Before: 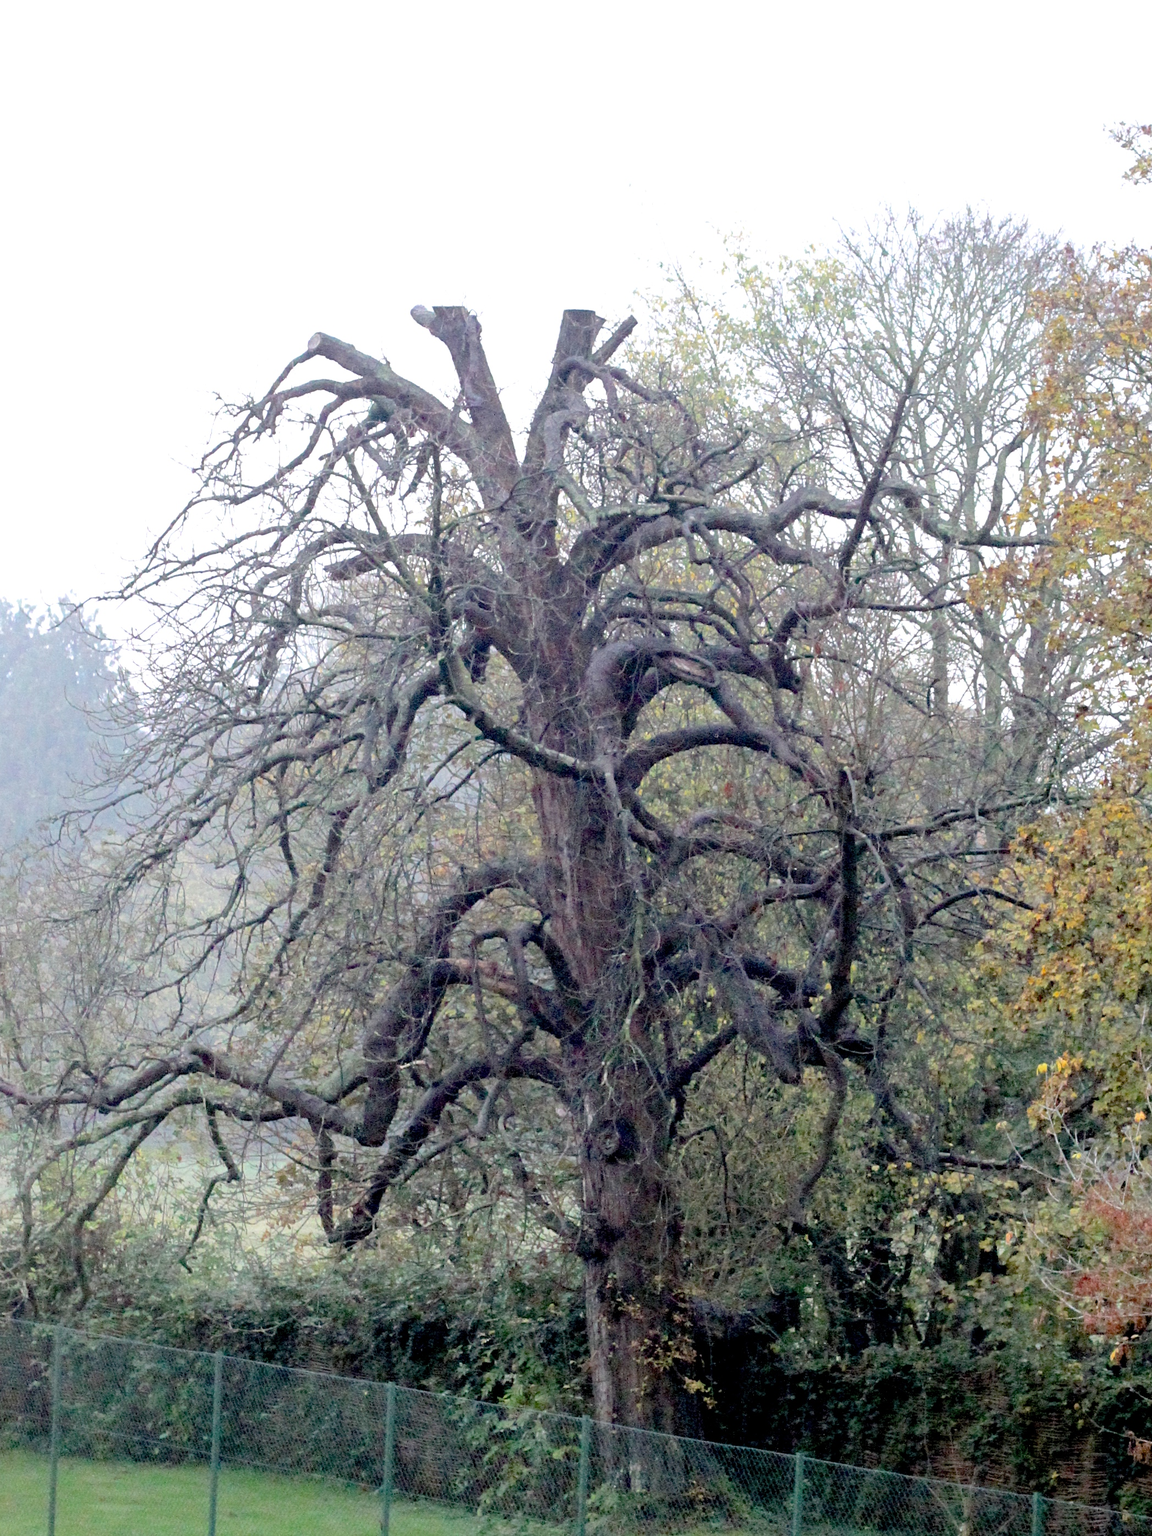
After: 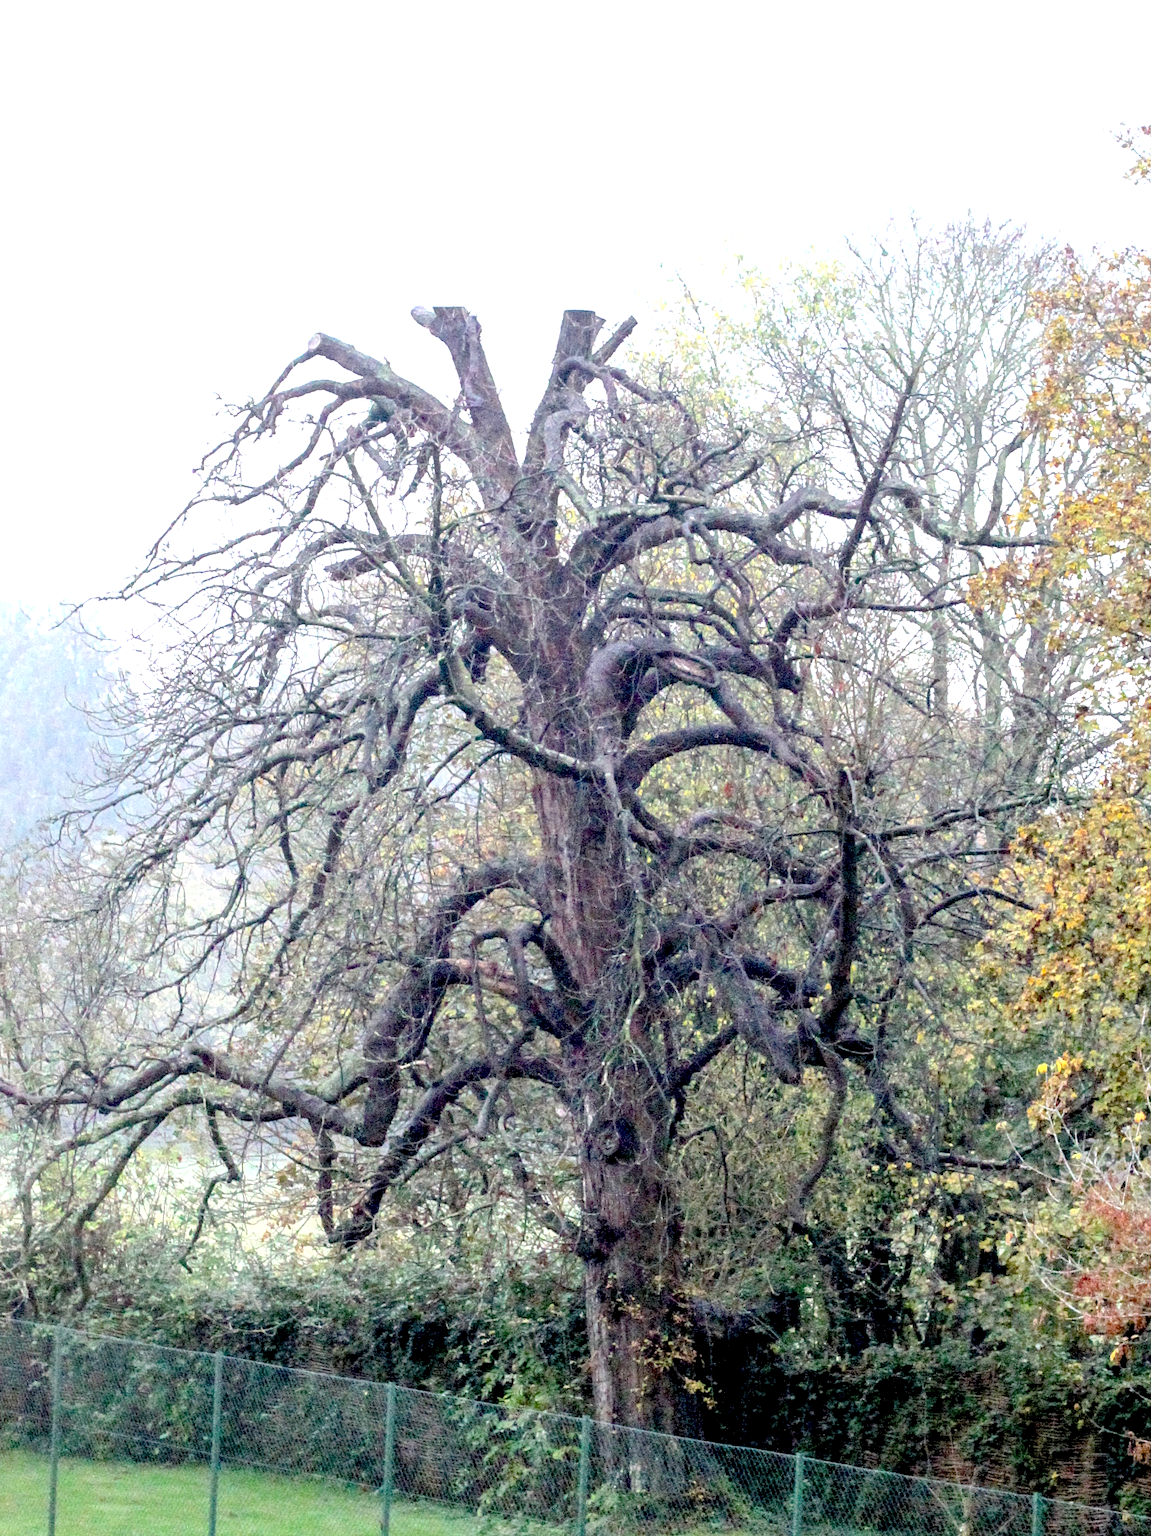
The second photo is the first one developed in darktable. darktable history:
exposure: black level correction 0, exposure 1.001 EV, compensate highlight preservation false
shadows and highlights: radius 122.36, shadows 21.54, white point adjustment -9.55, highlights -14.07, soften with gaussian
local contrast: detail 130%
